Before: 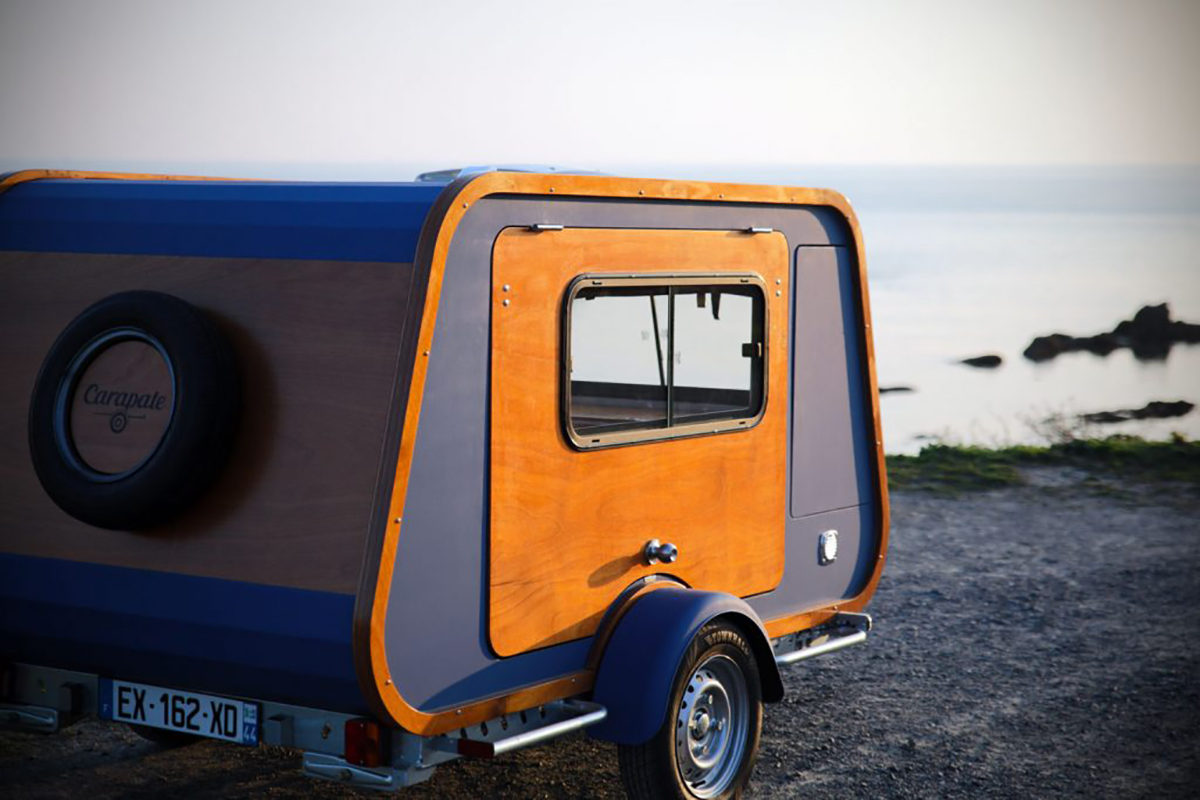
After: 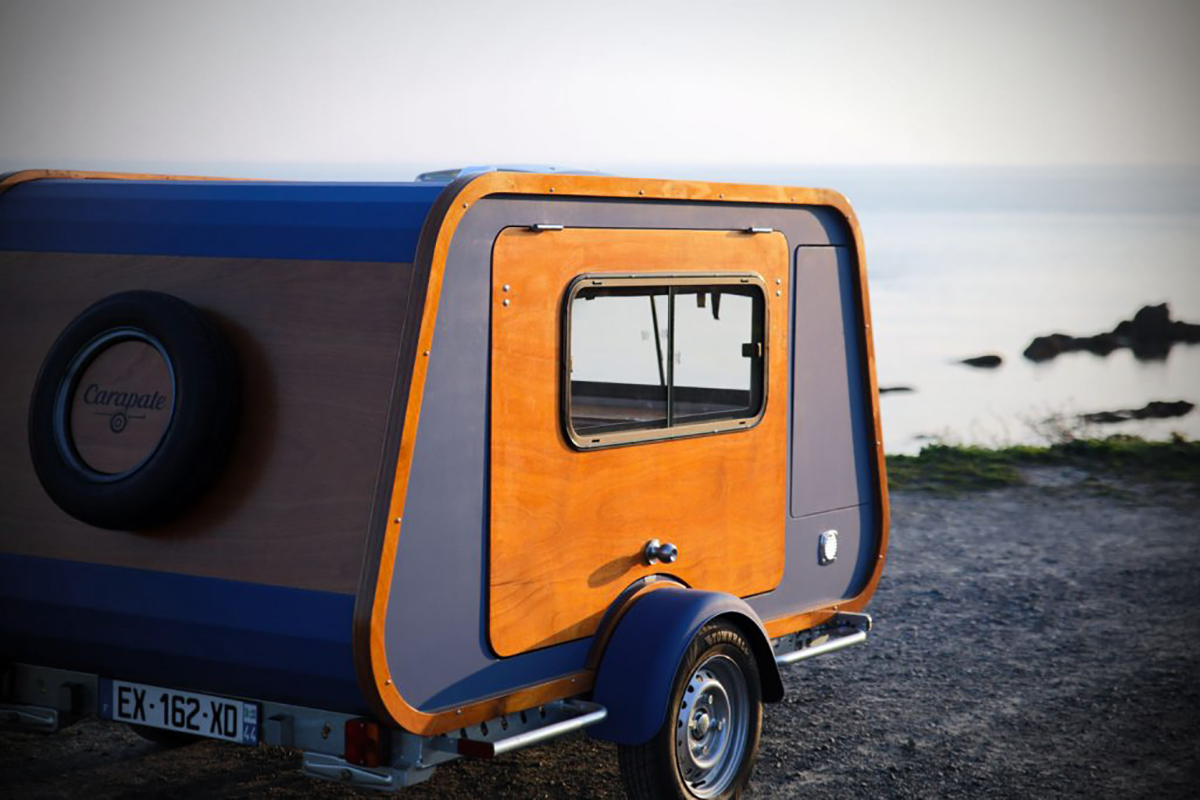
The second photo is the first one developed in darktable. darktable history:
vignetting: brightness -0.275, automatic ratio true
